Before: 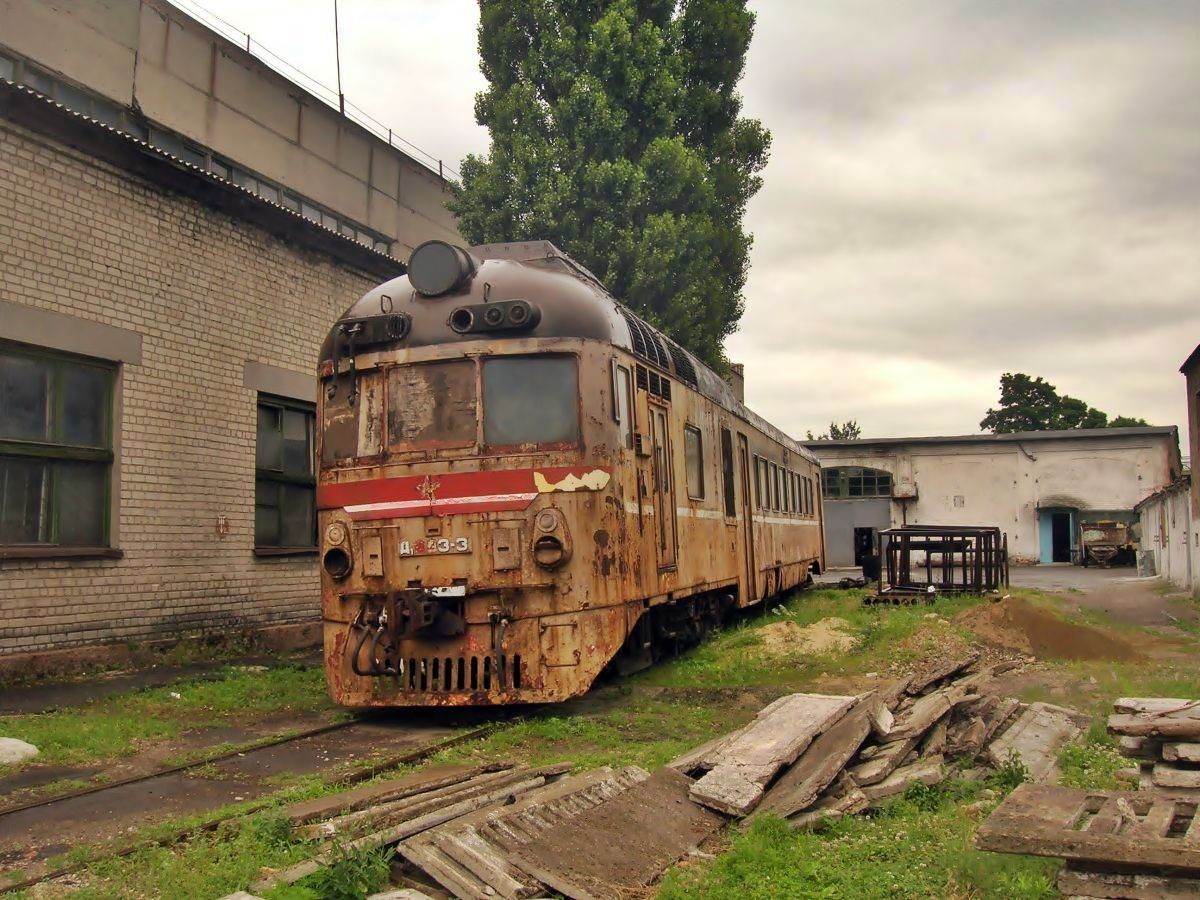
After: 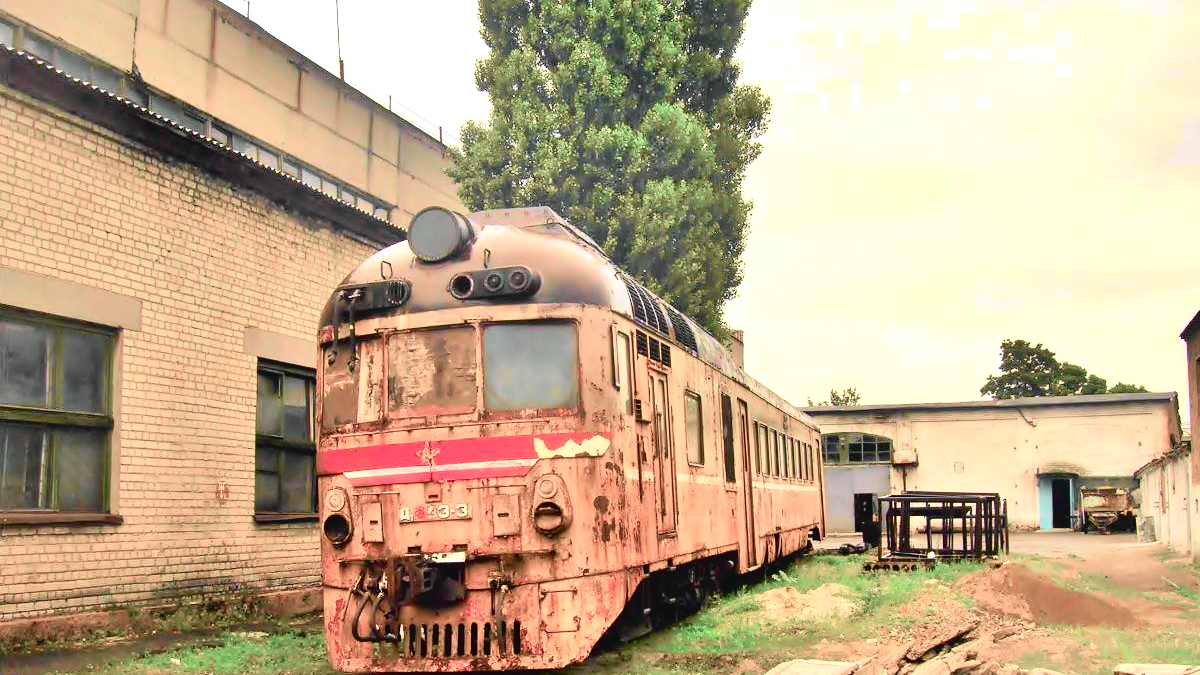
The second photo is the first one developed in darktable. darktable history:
tone curve: curves: ch0 [(0, 0.039) (0.113, 0.081) (0.204, 0.204) (0.498, 0.608) (0.709, 0.819) (0.984, 0.961)]; ch1 [(0, 0) (0.172, 0.123) (0.317, 0.272) (0.414, 0.382) (0.476, 0.479) (0.505, 0.501) (0.528, 0.54) (0.618, 0.647) (0.709, 0.764) (1, 1)]; ch2 [(0, 0) (0.411, 0.424) (0.492, 0.502) (0.521, 0.513) (0.537, 0.57) (0.686, 0.638) (1, 1)], color space Lab, independent channels, preserve colors none
exposure: black level correction 0.001, exposure 1.116 EV, compensate highlight preservation false
crop: top 3.857%, bottom 21.132%
